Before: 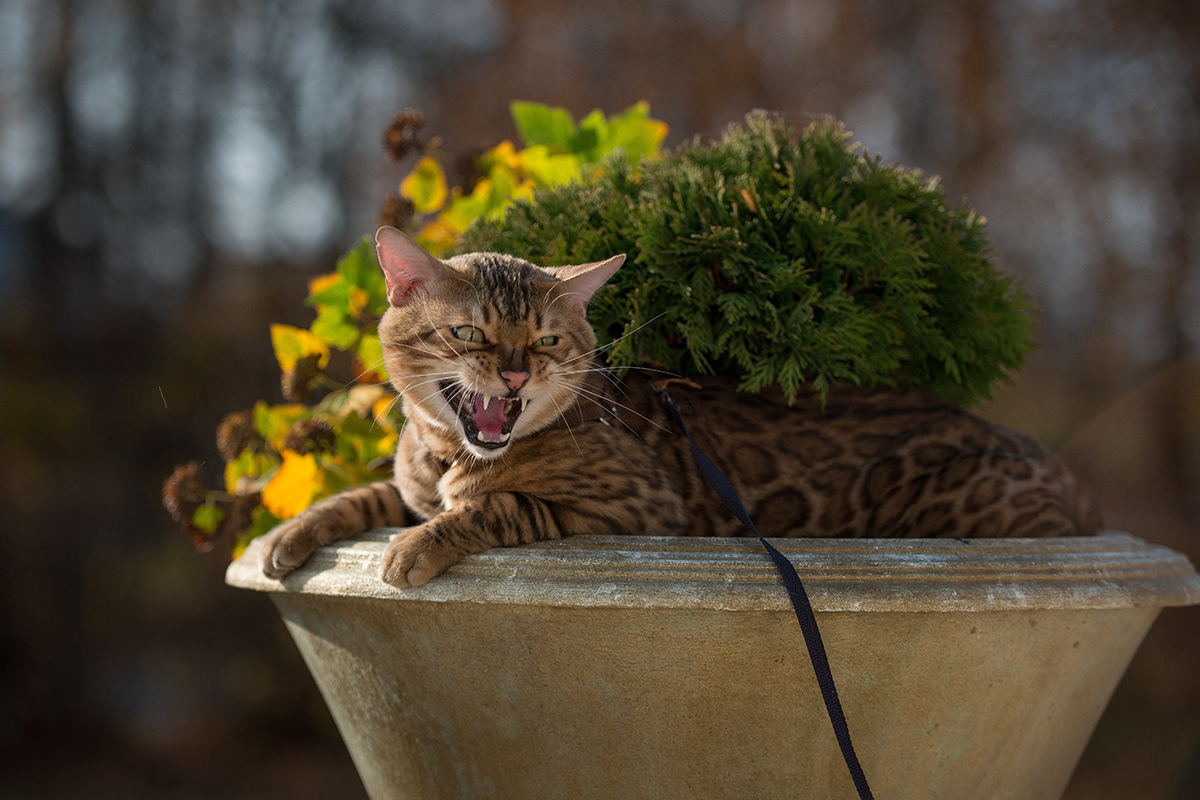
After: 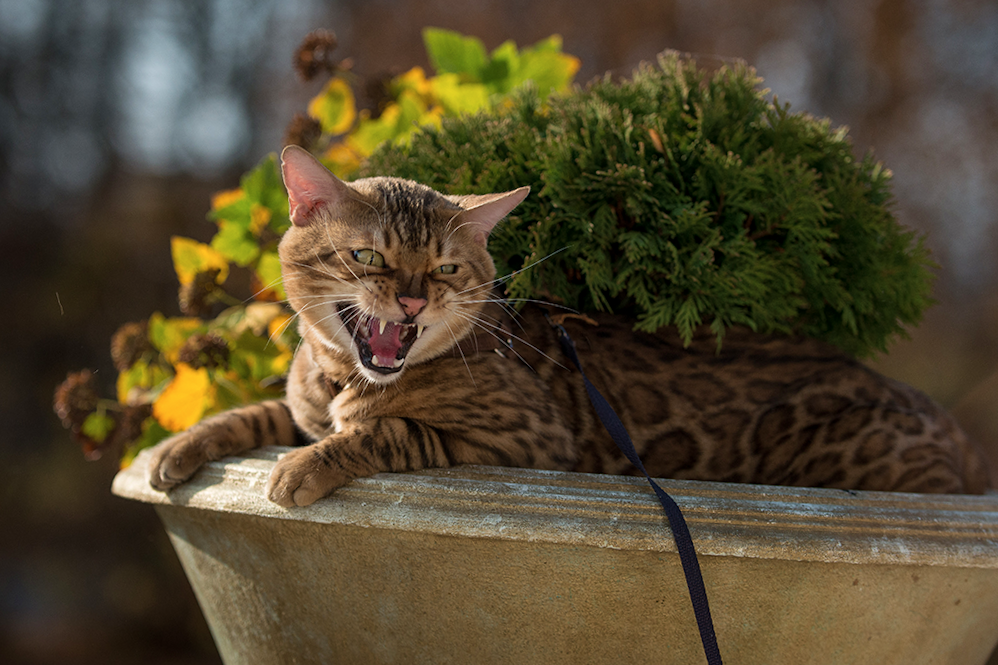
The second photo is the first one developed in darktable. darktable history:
velvia: on, module defaults
crop and rotate: angle -3.27°, left 5.211%, top 5.211%, right 4.607%, bottom 4.607%
local contrast: mode bilateral grid, contrast 10, coarseness 25, detail 115%, midtone range 0.2
contrast brightness saturation: saturation -0.05
